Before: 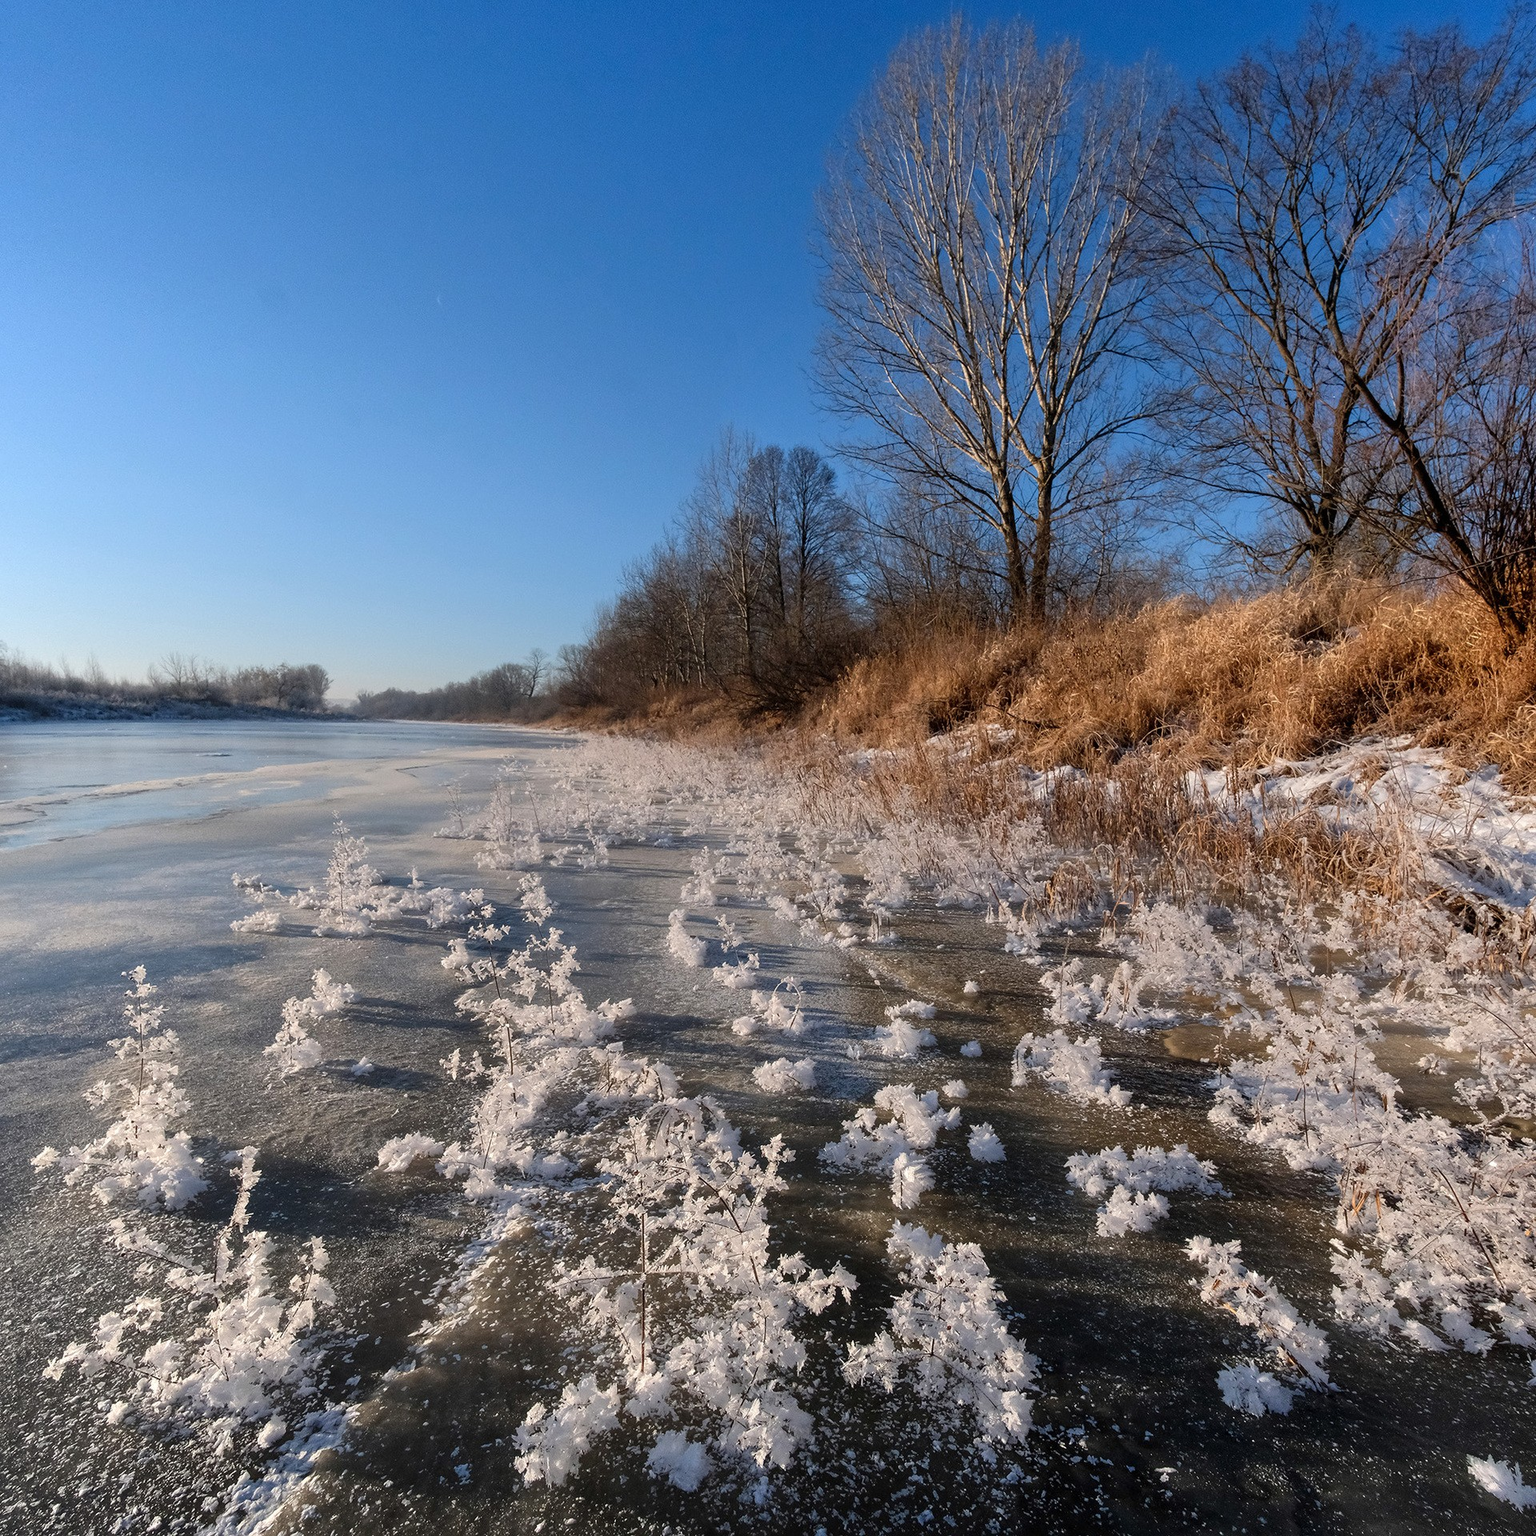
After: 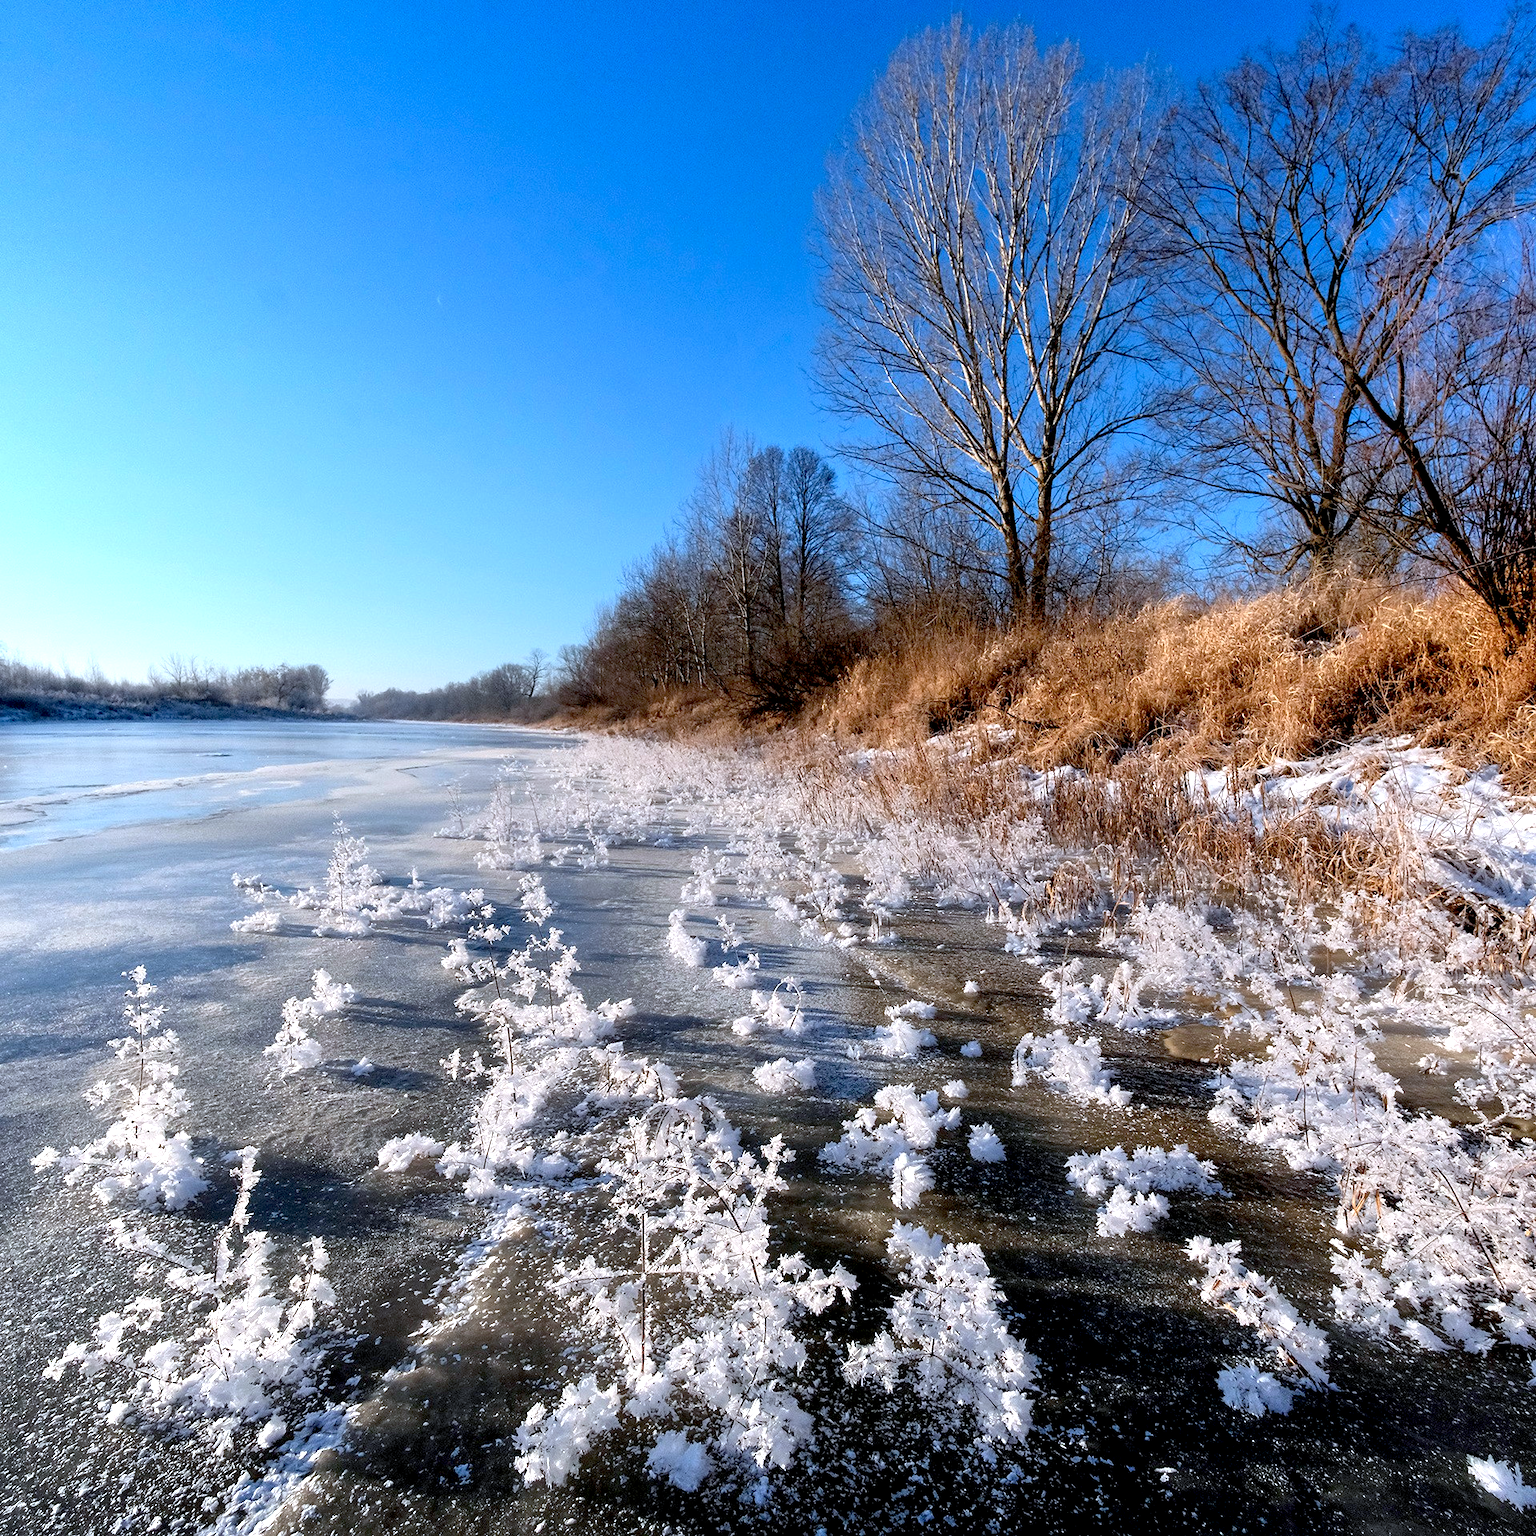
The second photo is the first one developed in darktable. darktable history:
exposure: black level correction 0.012, exposure 0.702 EV, compensate exposure bias true, compensate highlight preservation false
color calibration: x 0.37, y 0.382, temperature 4307.65 K
